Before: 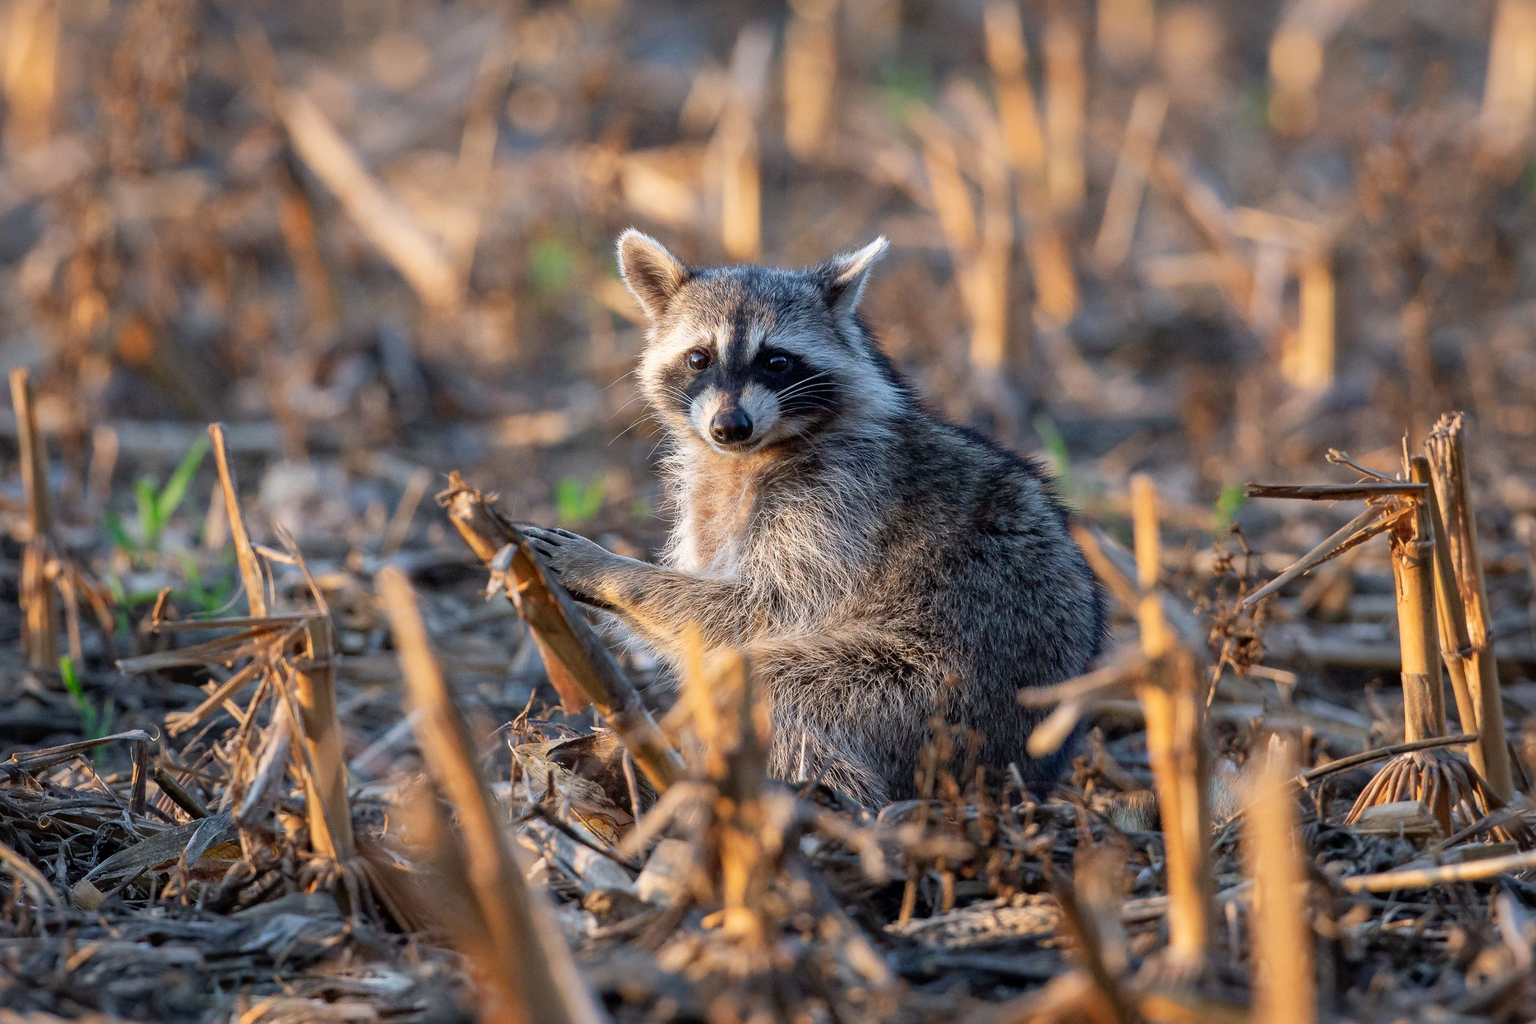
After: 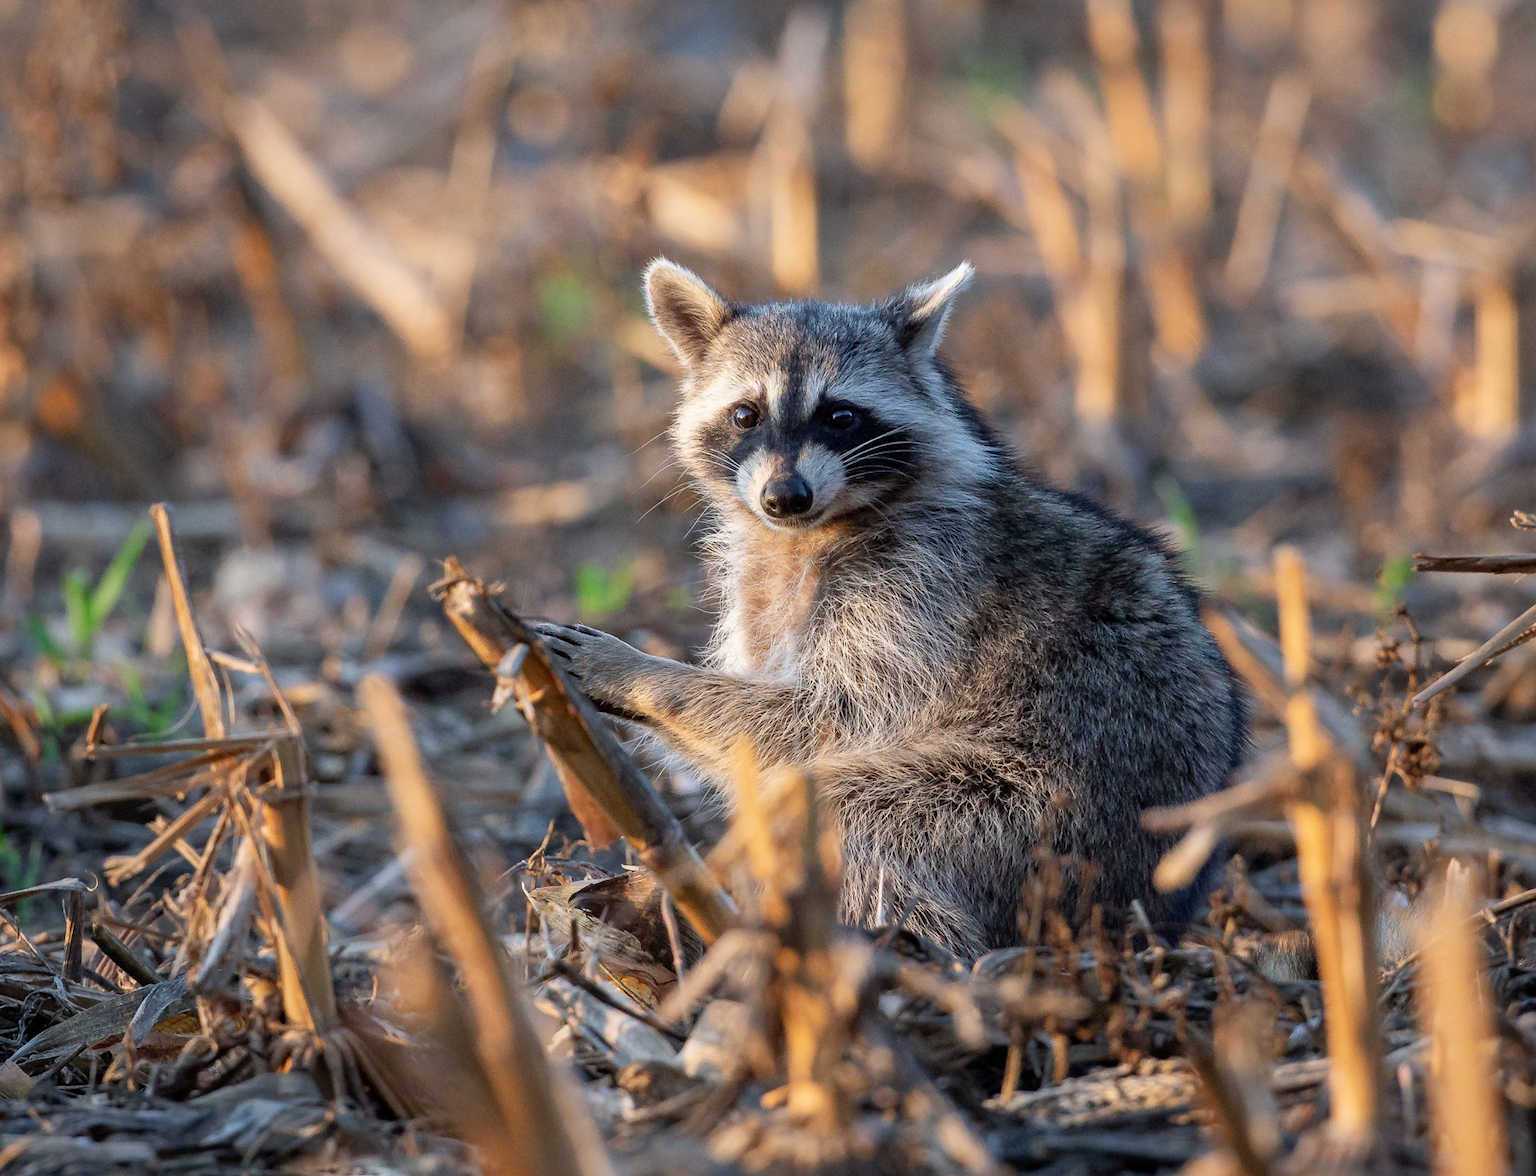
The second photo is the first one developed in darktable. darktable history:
crop and rotate: angle 1°, left 4.281%, top 0.642%, right 11.383%, bottom 2.486%
contrast brightness saturation: saturation -0.05
